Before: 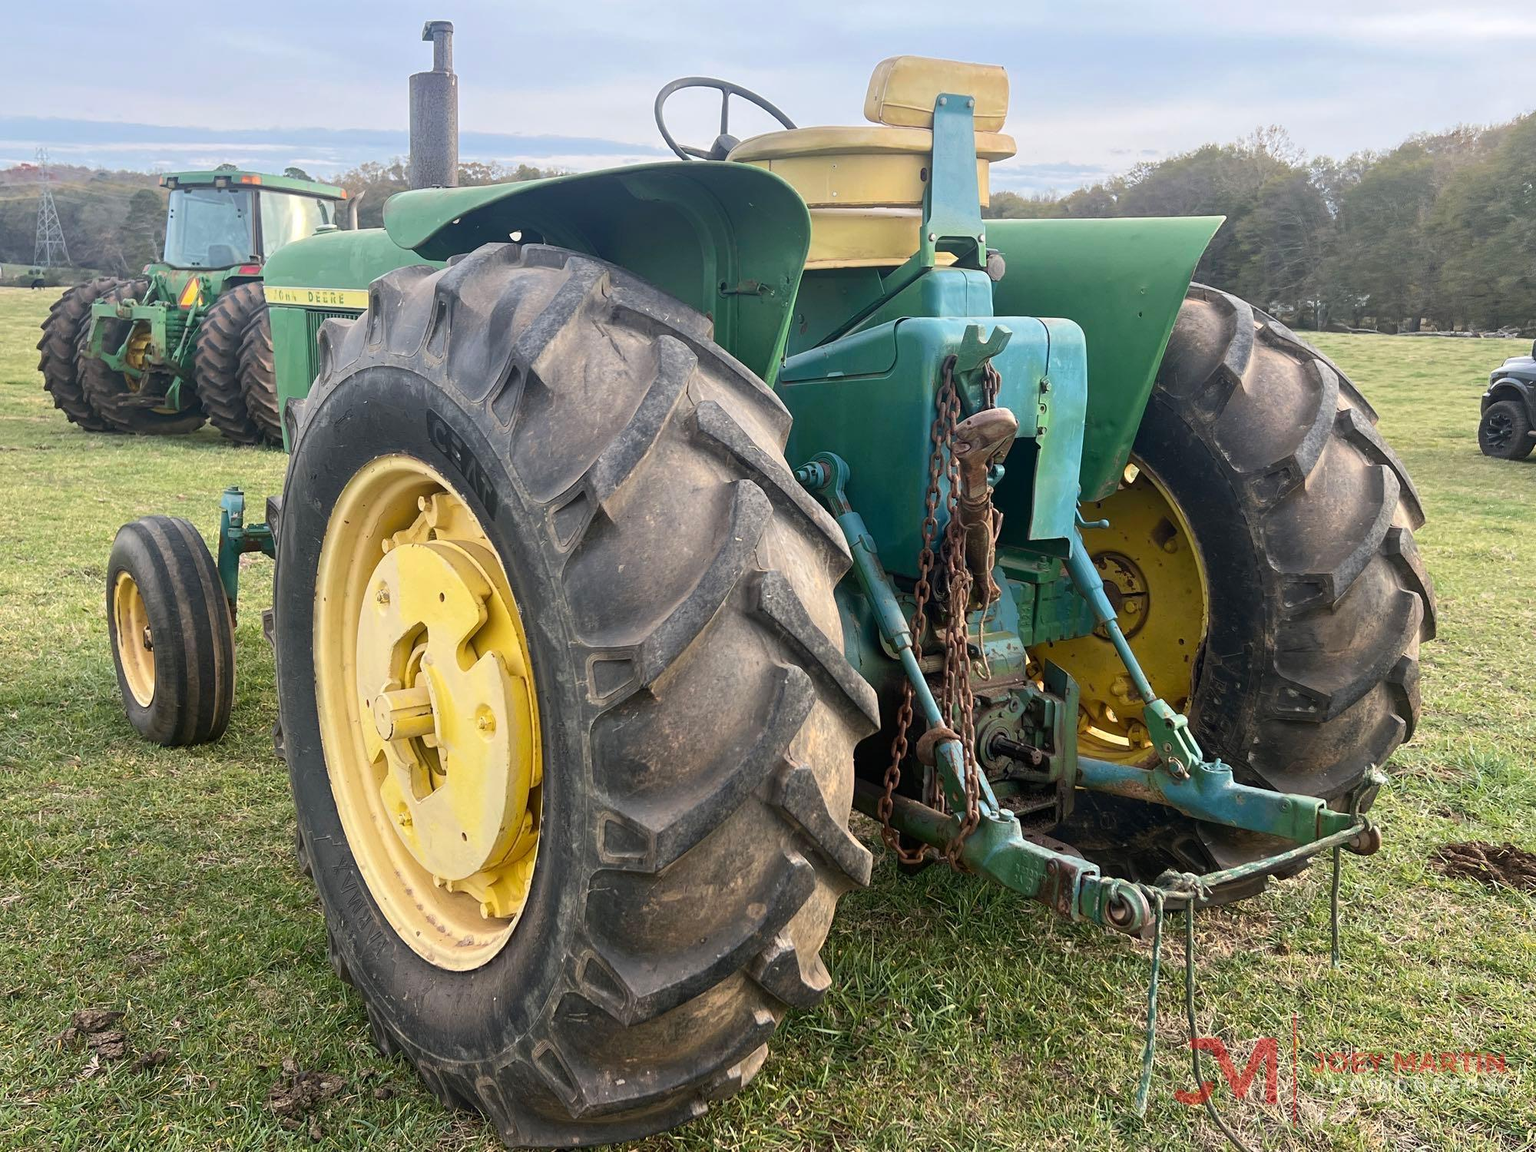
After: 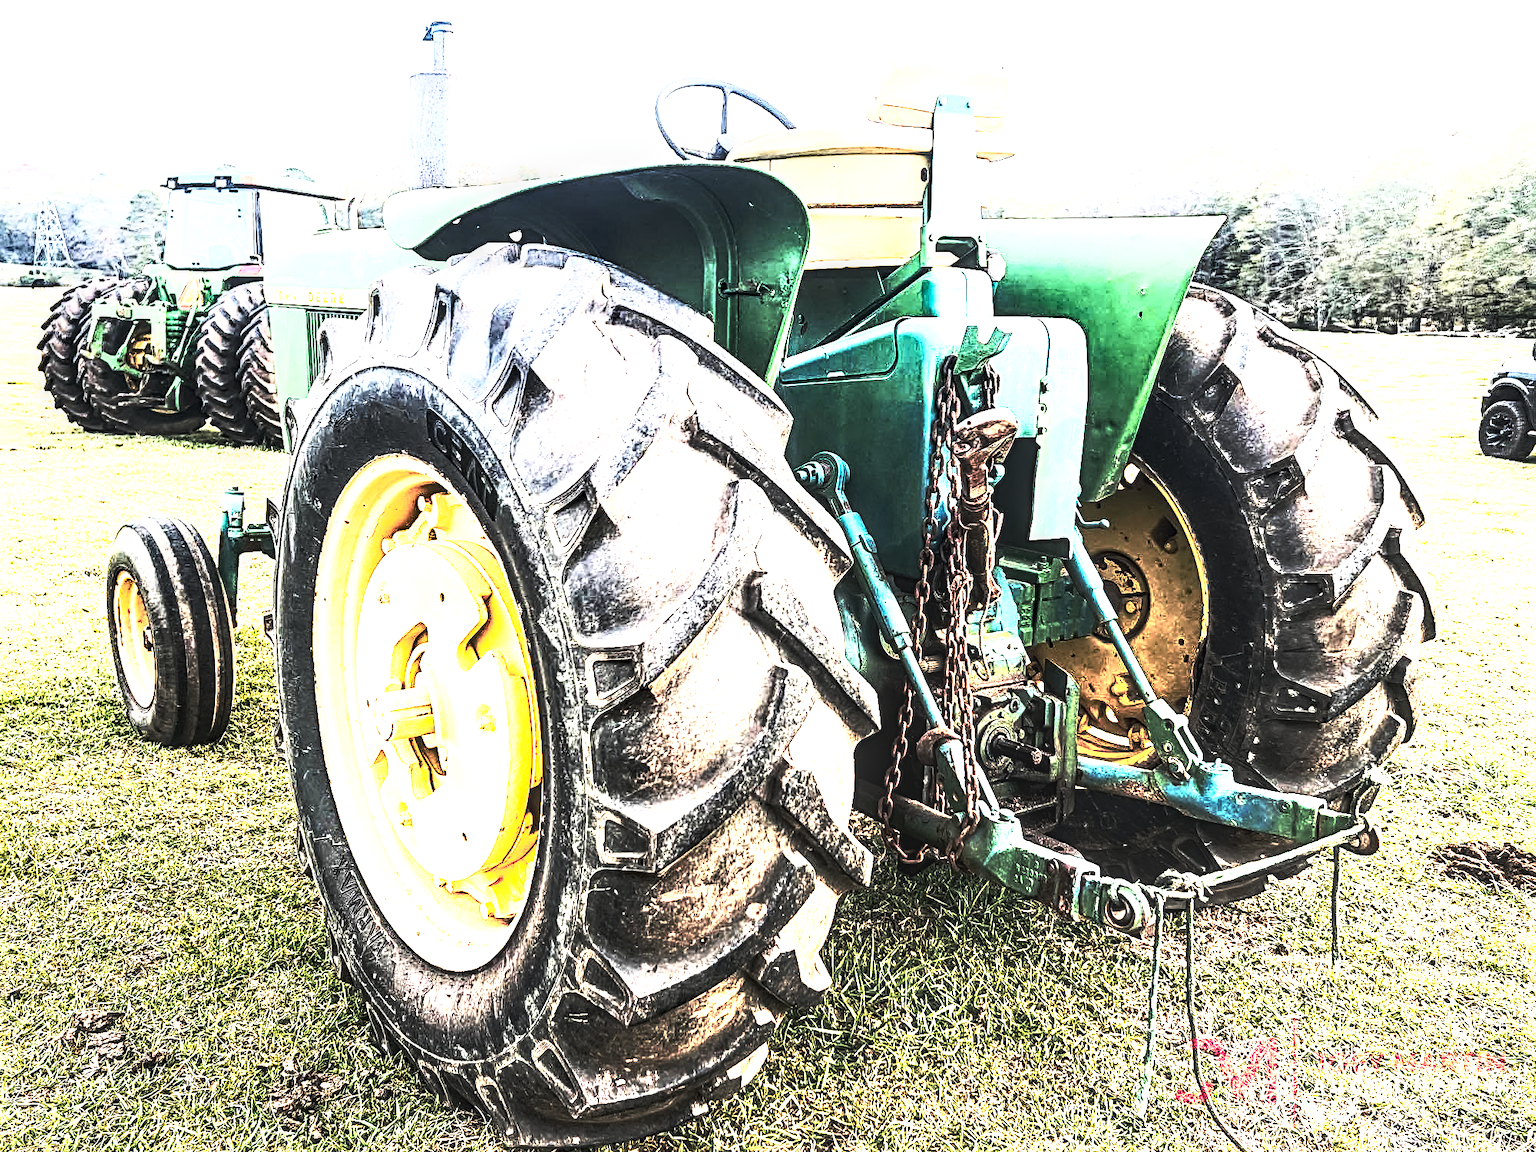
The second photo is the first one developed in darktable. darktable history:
contrast brightness saturation: contrast 0.449, brightness 0.558, saturation -0.203
exposure: exposure -0.062 EV, compensate highlight preservation false
tone equalizer: -8 EV -0.754 EV, -7 EV -0.734 EV, -6 EV -0.593 EV, -5 EV -0.369 EV, -3 EV 0.4 EV, -2 EV 0.6 EV, -1 EV 0.69 EV, +0 EV 0.759 EV, edges refinement/feathering 500, mask exposure compensation -1.57 EV, preserve details no
color zones: curves: ch1 [(0.24, 0.629) (0.75, 0.5)]; ch2 [(0.255, 0.454) (0.745, 0.491)]
base curve: curves: ch0 [(0, 0.015) (0.085, 0.116) (0.134, 0.298) (0.19, 0.545) (0.296, 0.764) (0.599, 0.982) (1, 1)], preserve colors none
sharpen: radius 3.993
local contrast: detail 205%
